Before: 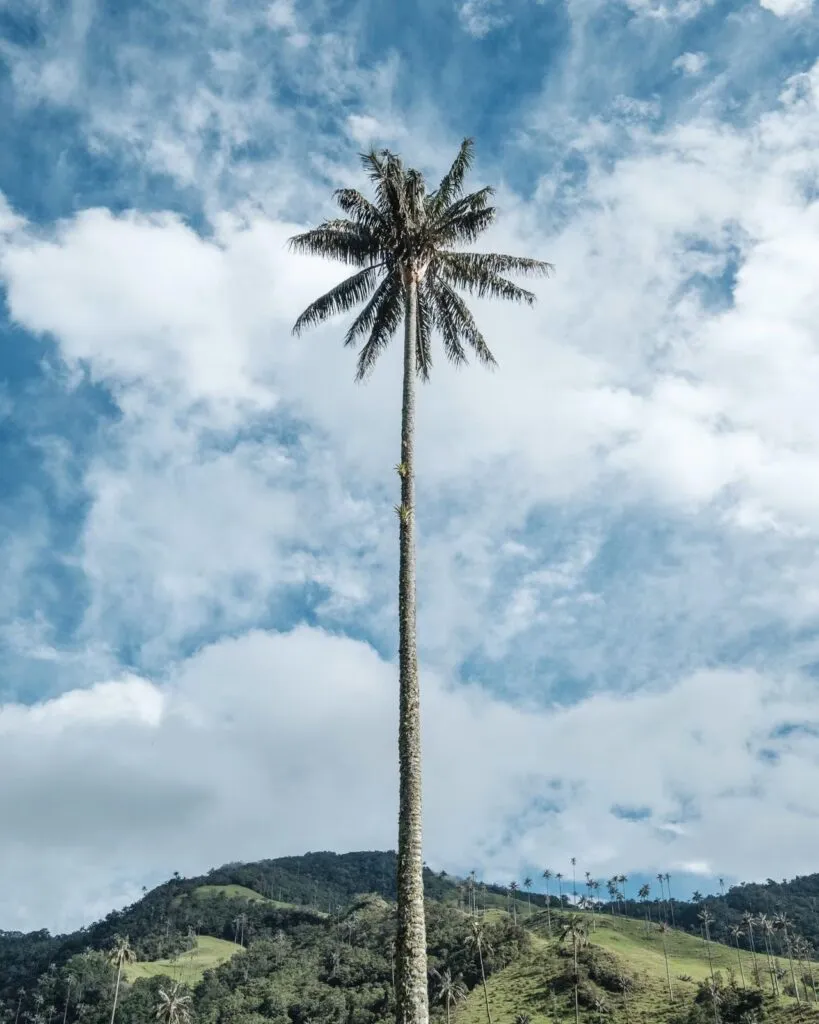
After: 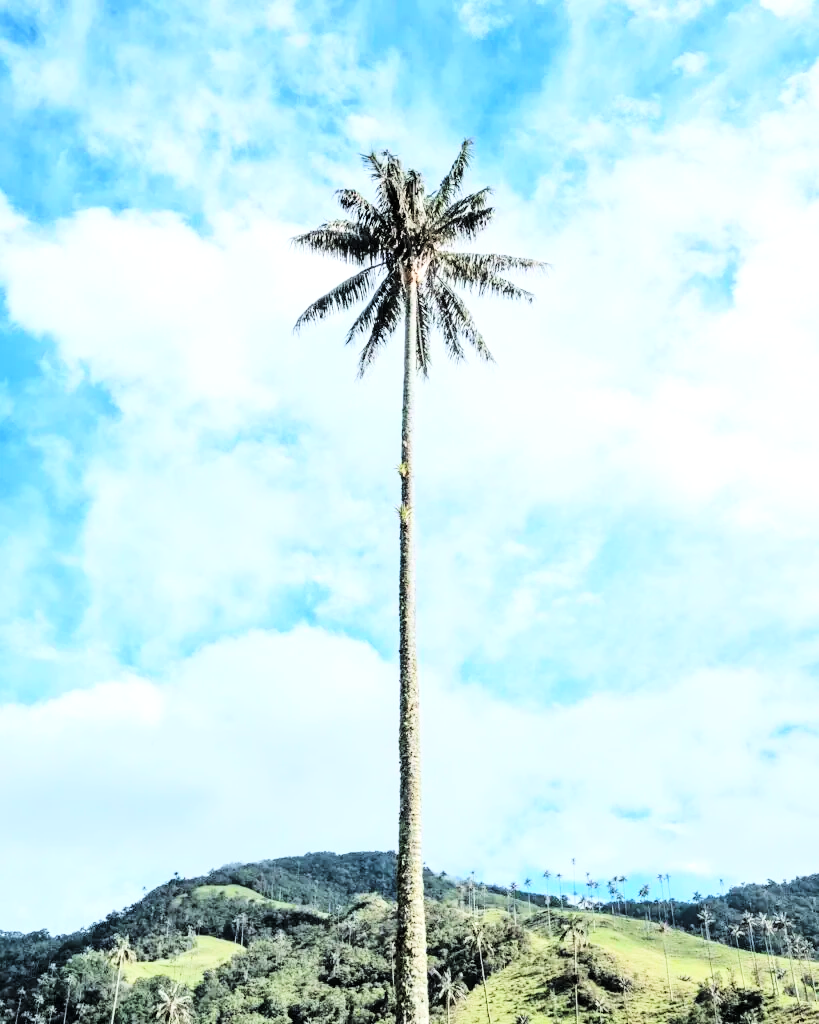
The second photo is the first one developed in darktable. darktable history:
exposure: black level correction 0.001, exposure 0.5 EV, compensate exposure bias true, compensate highlight preservation false
tone curve: curves: ch0 [(0, 0) (0.004, 0) (0.133, 0.071) (0.325, 0.456) (0.832, 0.957) (1, 1)], color space Lab, linked channels, preserve colors none
